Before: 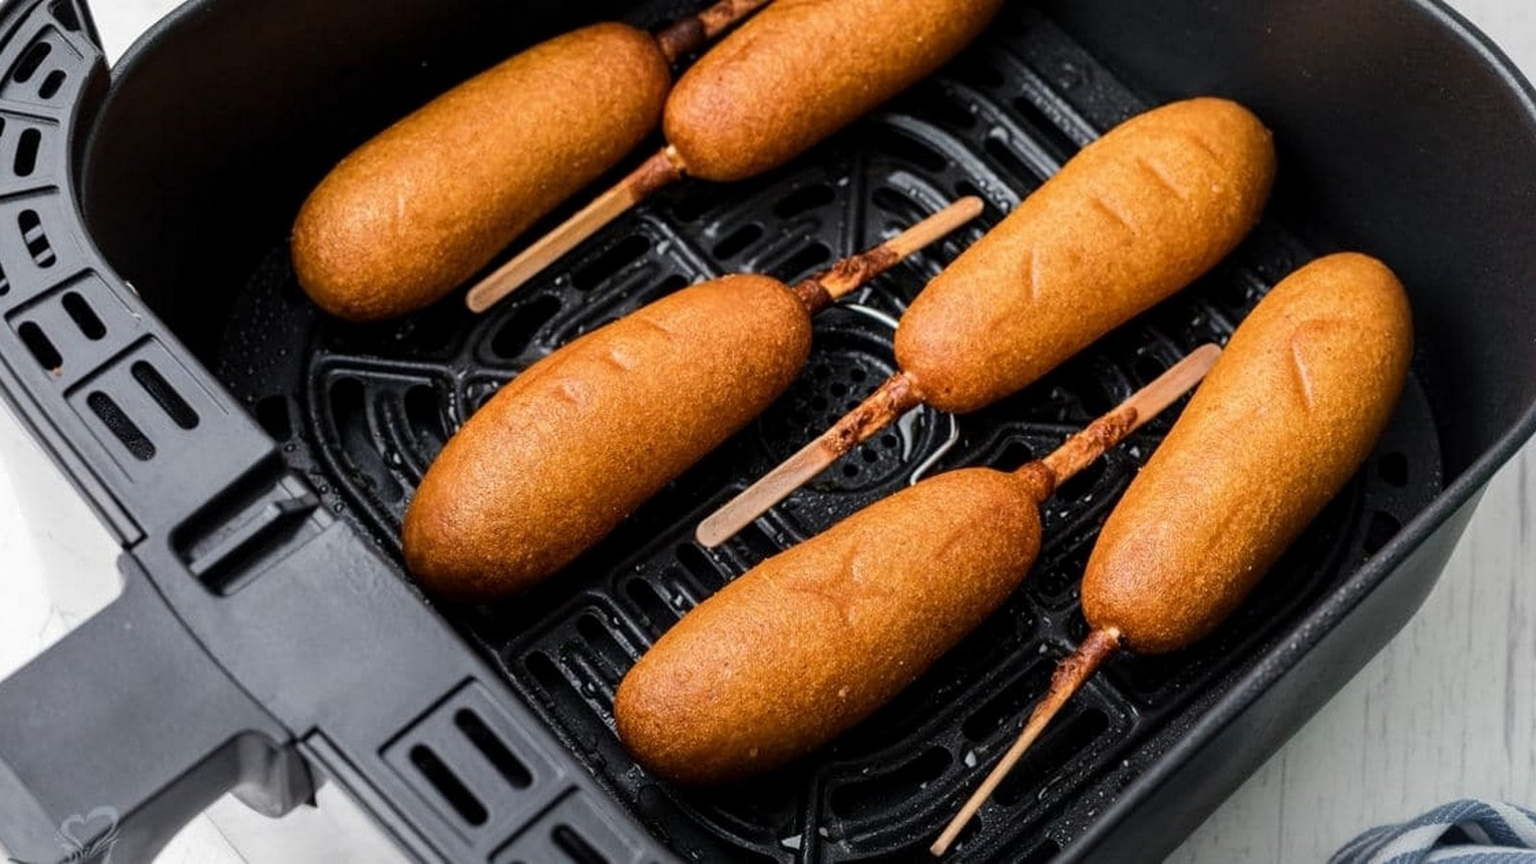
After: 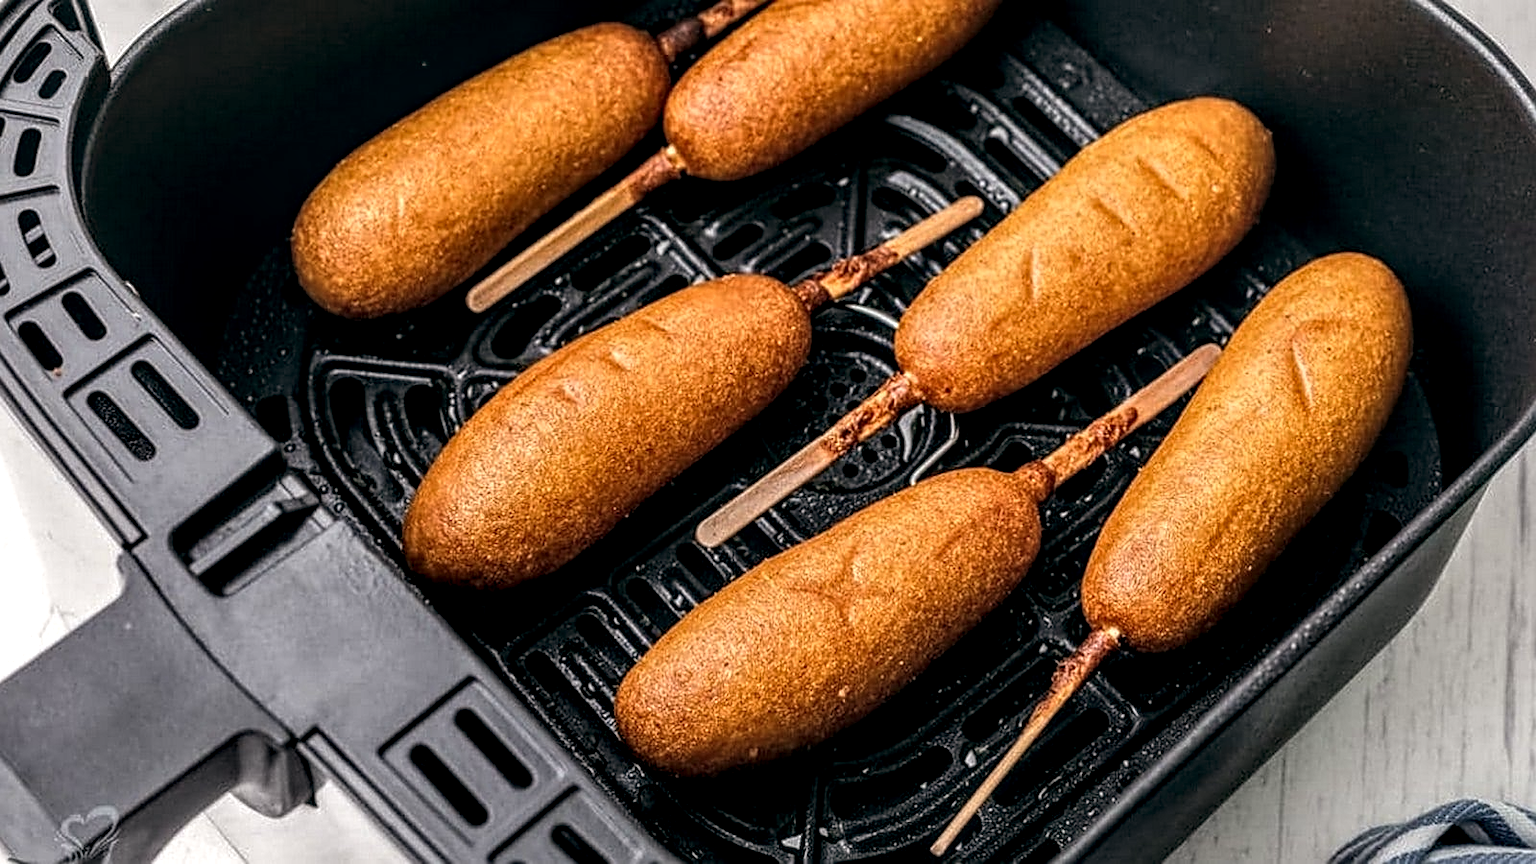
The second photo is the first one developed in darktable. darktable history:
sharpen: on, module defaults
color balance: lift [1, 0.998, 1.001, 1.002], gamma [1, 1.02, 1, 0.98], gain [1, 1.02, 1.003, 0.98]
local contrast: highlights 0%, shadows 0%, detail 182%
